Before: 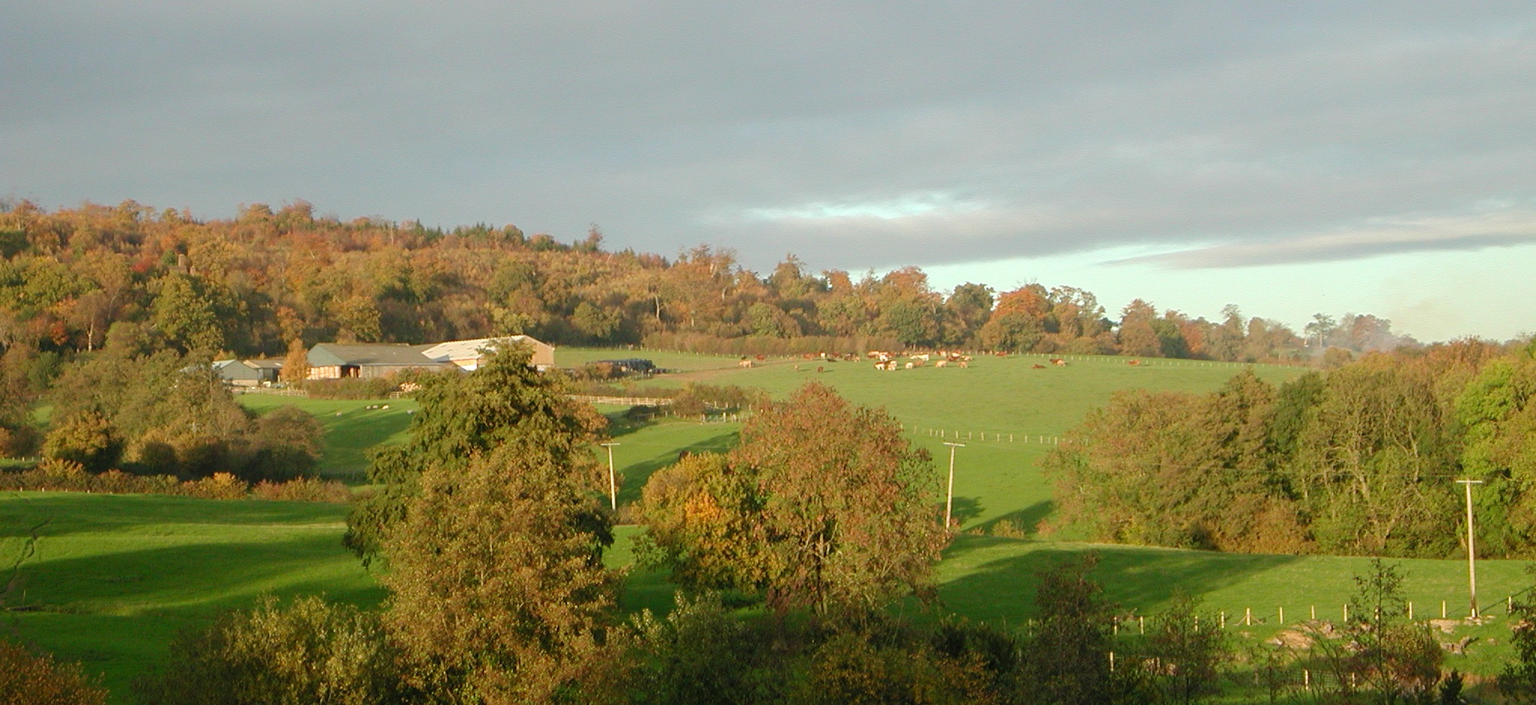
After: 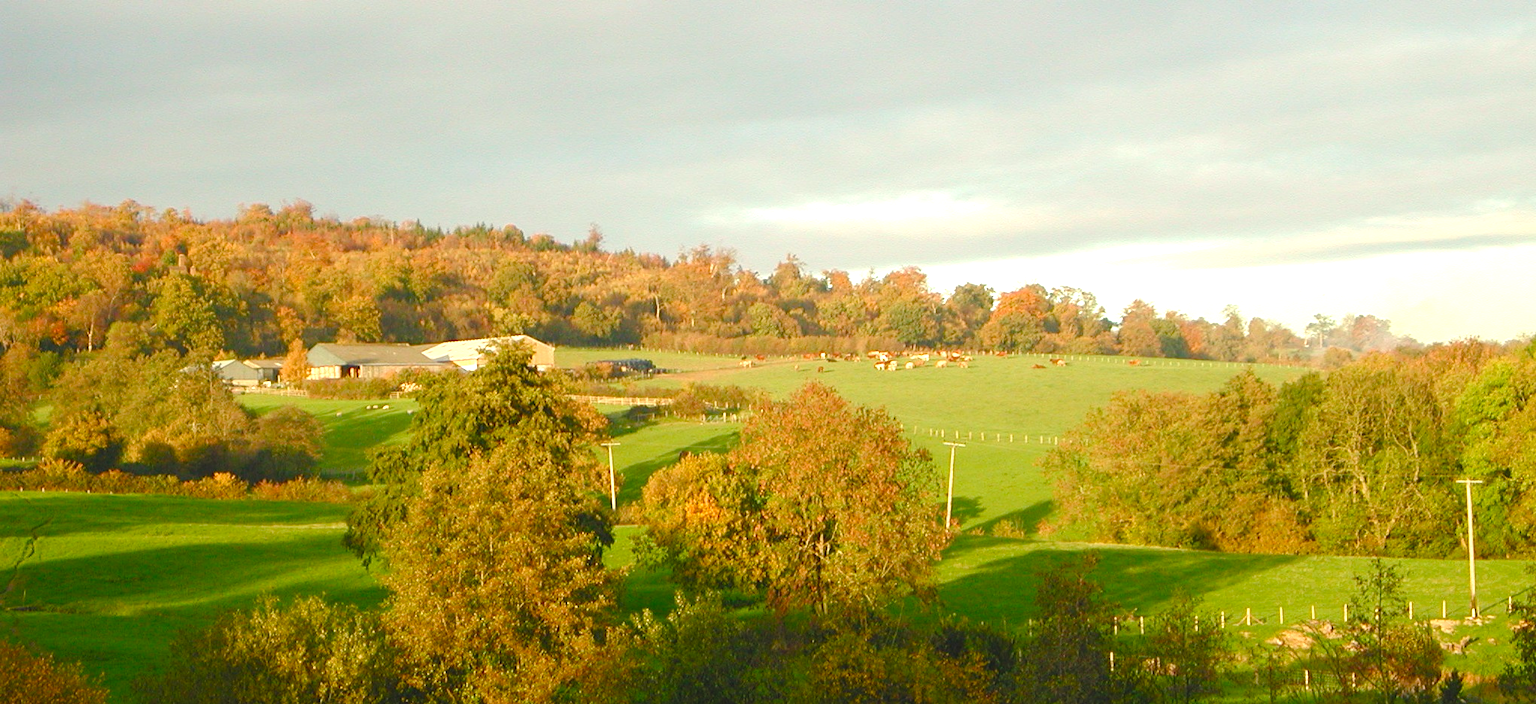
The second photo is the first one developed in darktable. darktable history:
color balance rgb: shadows lift › chroma 3%, shadows lift › hue 280.8°, power › hue 330°, highlights gain › chroma 3%, highlights gain › hue 75.6°, global offset › luminance 0.7%, perceptual saturation grading › global saturation 20%, perceptual saturation grading › highlights -25%, perceptual saturation grading › shadows 50%, global vibrance 20.33%
exposure: black level correction 0, exposure 0.7 EV, compensate exposure bias true, compensate highlight preservation false
